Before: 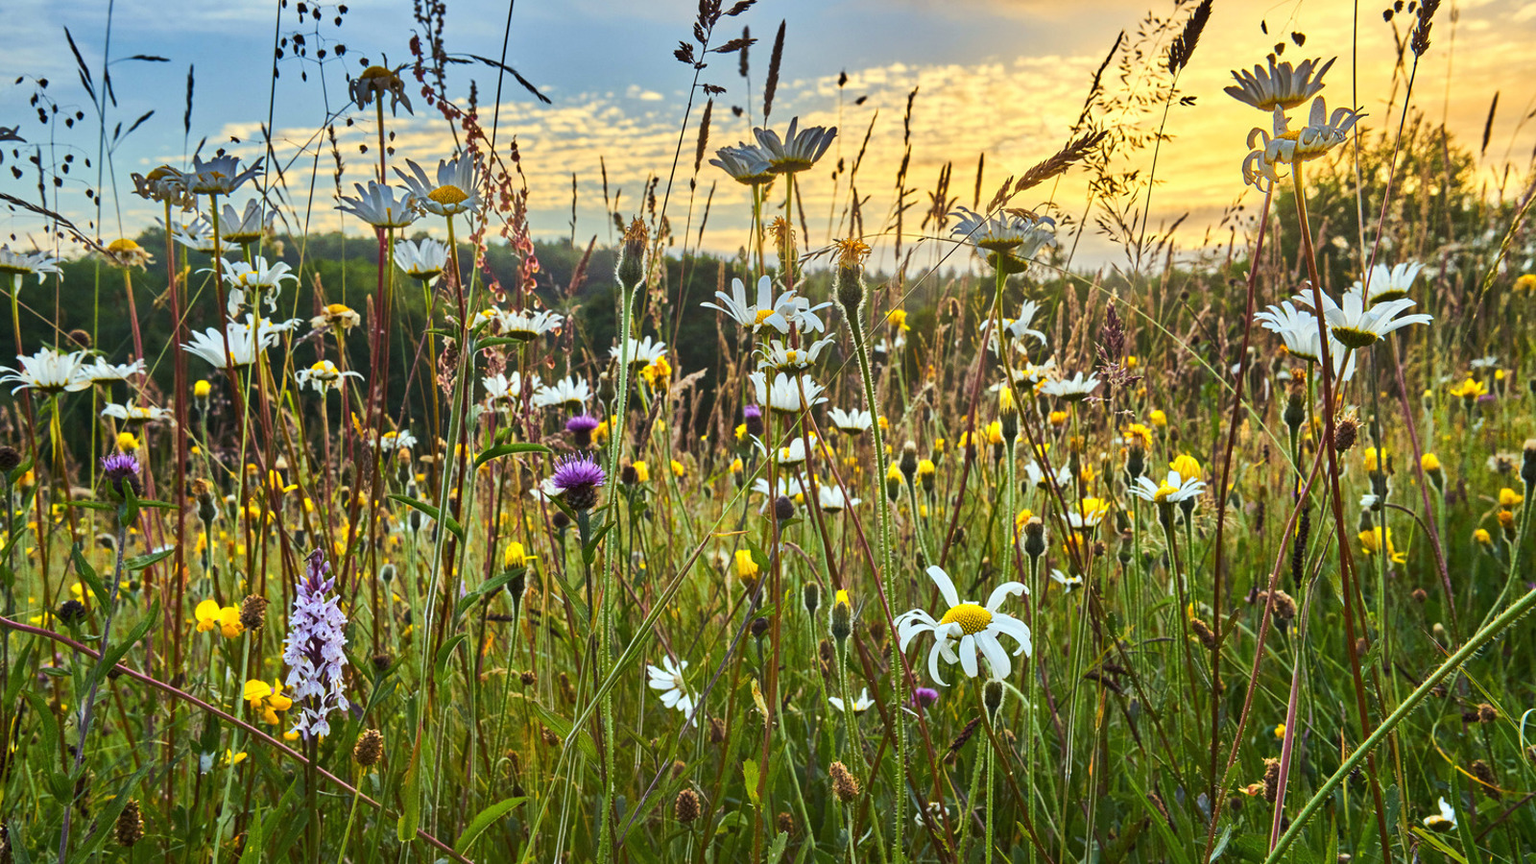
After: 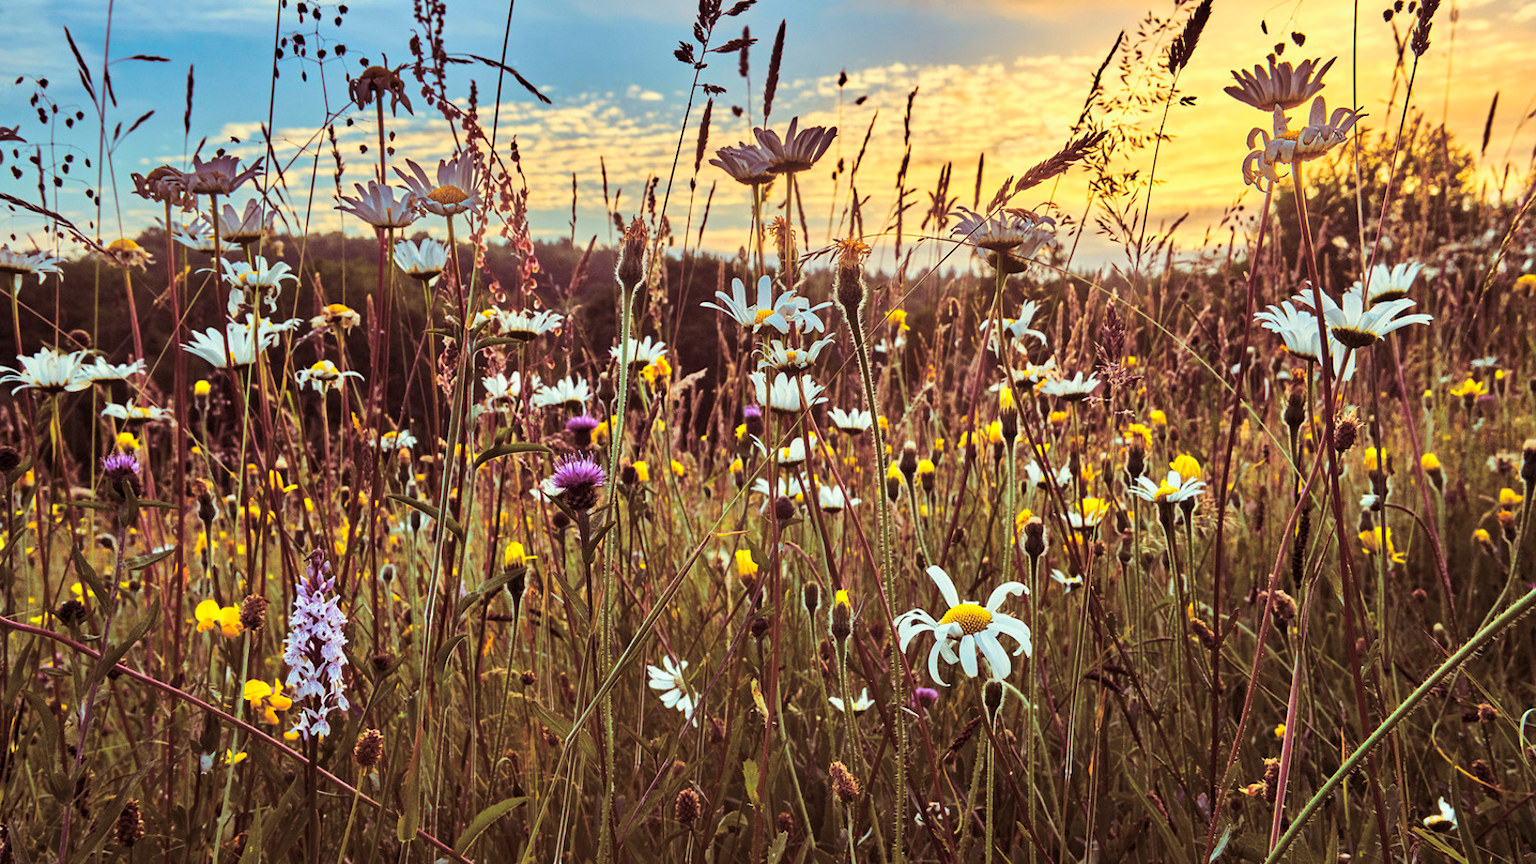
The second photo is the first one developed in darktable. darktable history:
exposure: black level correction 0.001, compensate highlight preservation false
split-toning: compress 20%
